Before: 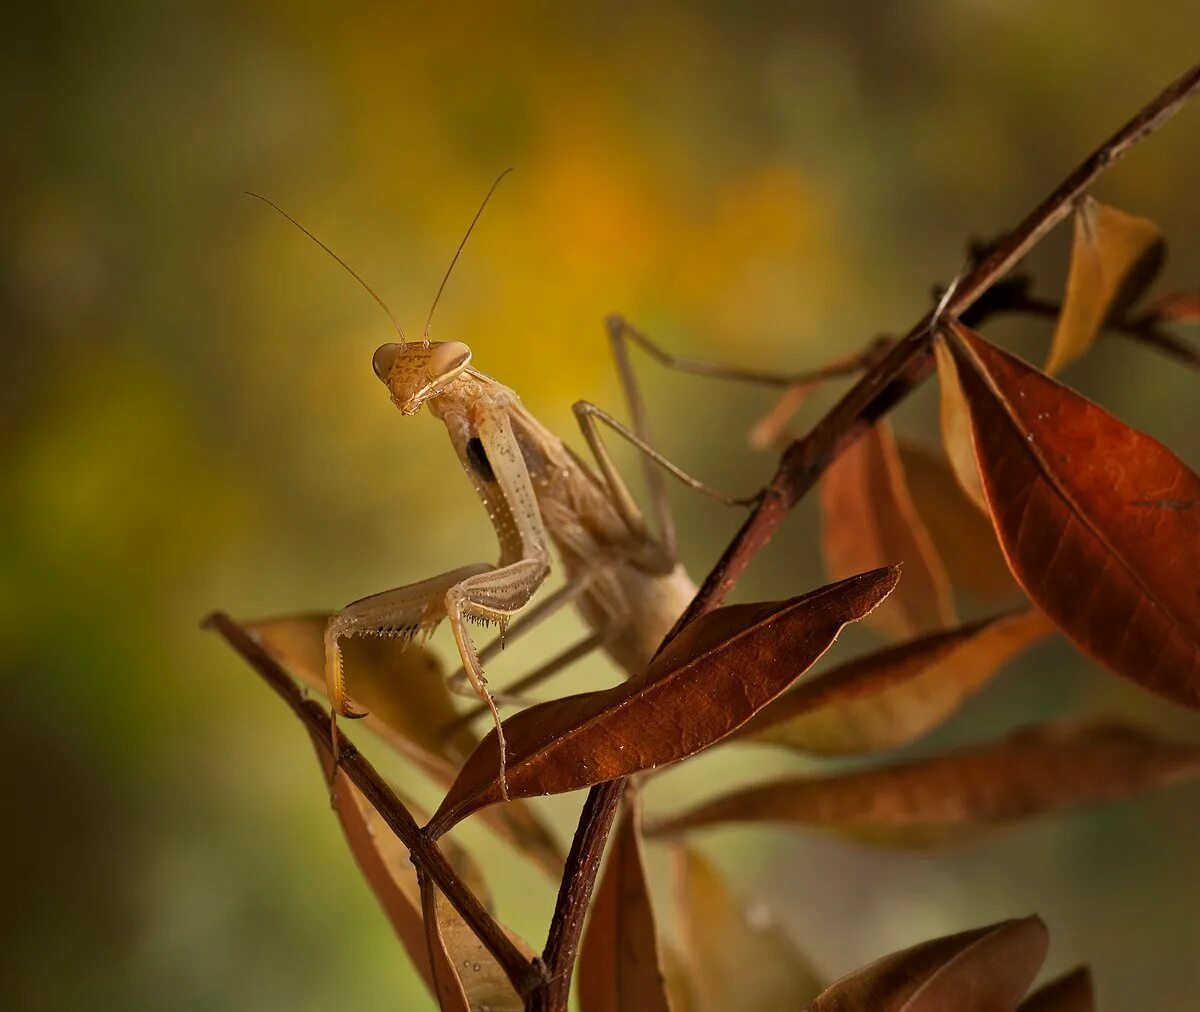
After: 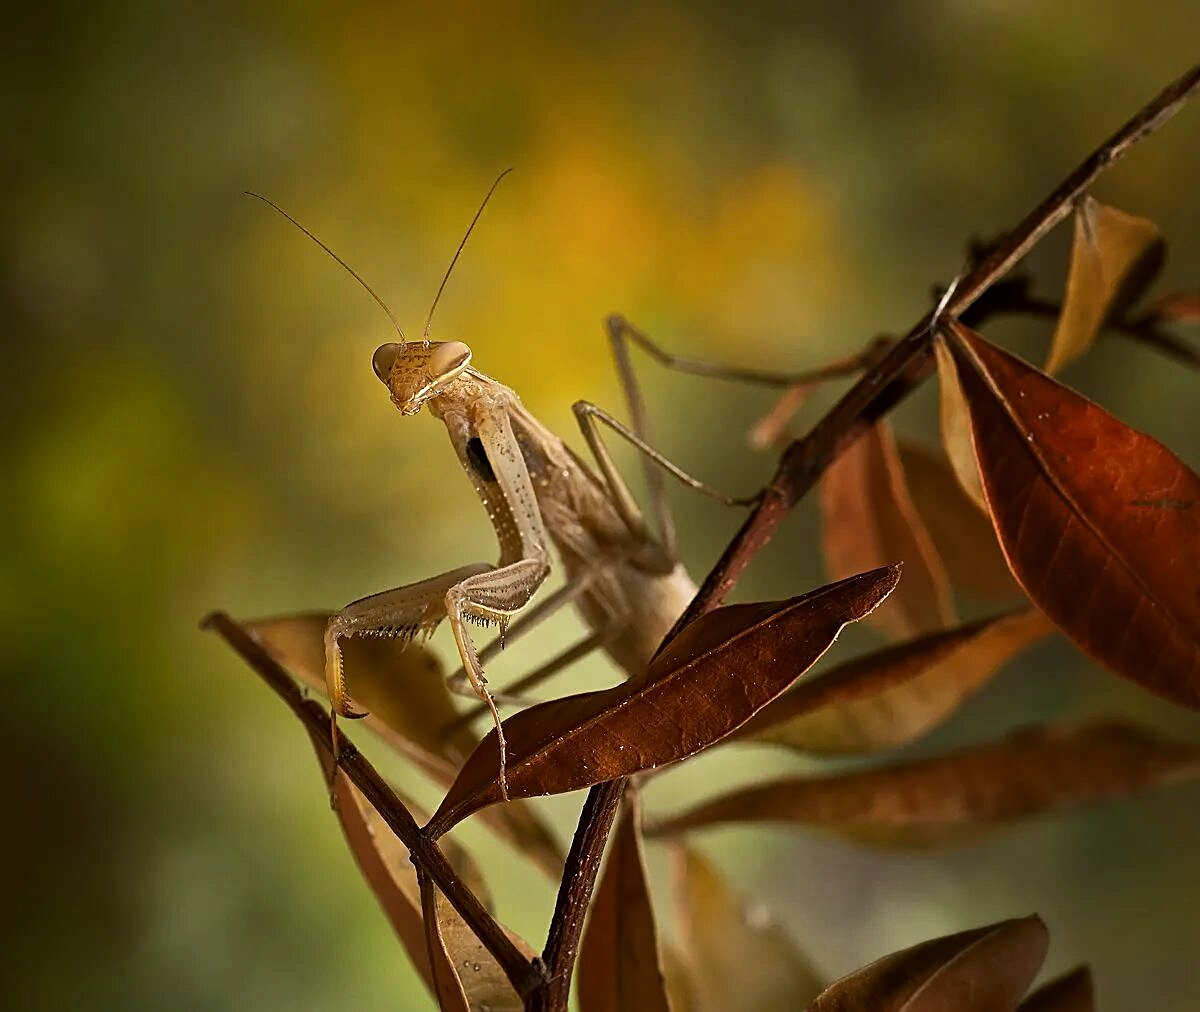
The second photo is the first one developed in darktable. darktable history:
sharpen: on, module defaults
tone equalizer: -8 EV -0.417 EV, -7 EV -0.389 EV, -6 EV -0.333 EV, -5 EV -0.222 EV, -3 EV 0.222 EV, -2 EV 0.333 EV, -1 EV 0.389 EV, +0 EV 0.417 EV, edges refinement/feathering 500, mask exposure compensation -1.57 EV, preserve details no
white balance: red 0.925, blue 1.046
color correction: highlights a* 3.12, highlights b* -1.55, shadows a* -0.101, shadows b* 2.52, saturation 0.98
